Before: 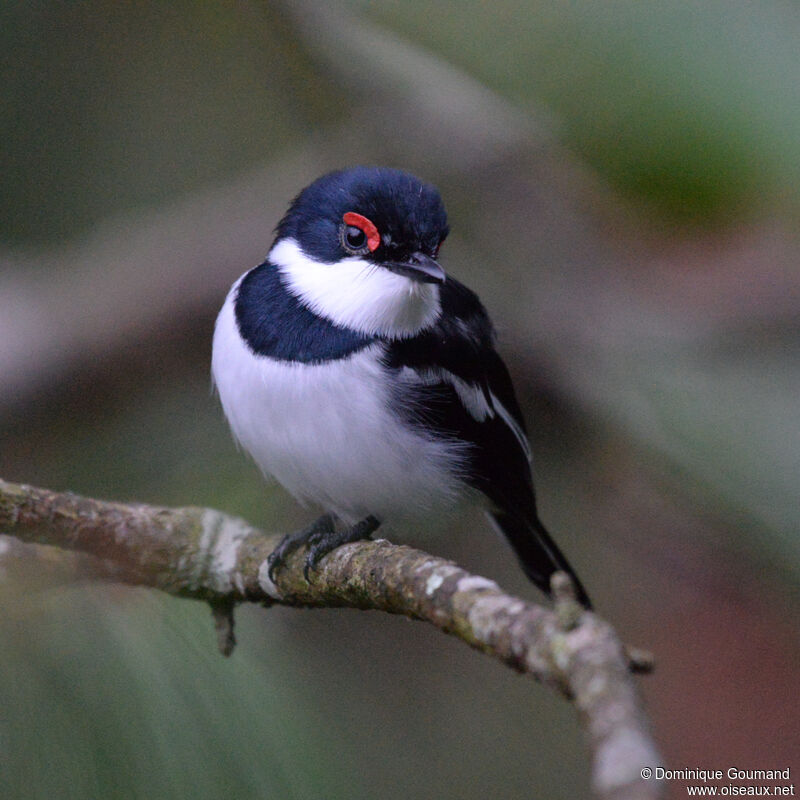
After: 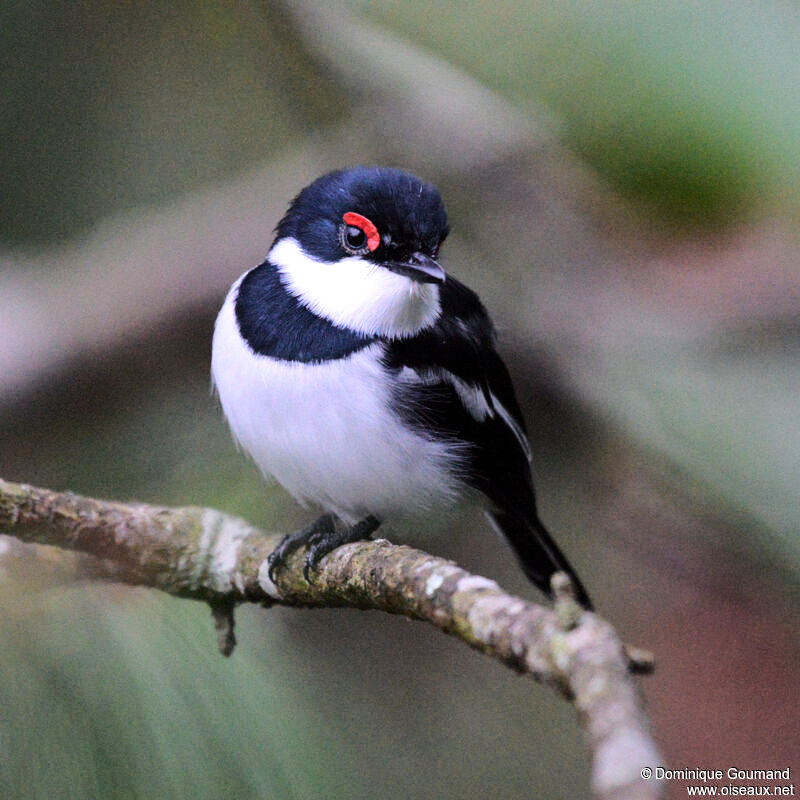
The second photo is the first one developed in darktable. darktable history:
exposure: exposure 0.505 EV, compensate highlight preservation false
tone curve: curves: ch0 [(0.017, 0) (0.107, 0.071) (0.295, 0.264) (0.447, 0.507) (0.54, 0.618) (0.733, 0.791) (0.879, 0.898) (1, 0.97)]; ch1 [(0, 0) (0.393, 0.415) (0.447, 0.448) (0.485, 0.497) (0.523, 0.515) (0.544, 0.55) (0.59, 0.609) (0.686, 0.686) (1, 1)]; ch2 [(0, 0) (0.369, 0.388) (0.449, 0.431) (0.499, 0.5) (0.521, 0.505) (0.53, 0.538) (0.579, 0.601) (0.669, 0.733) (1, 1)], color space Lab, linked channels, preserve colors none
